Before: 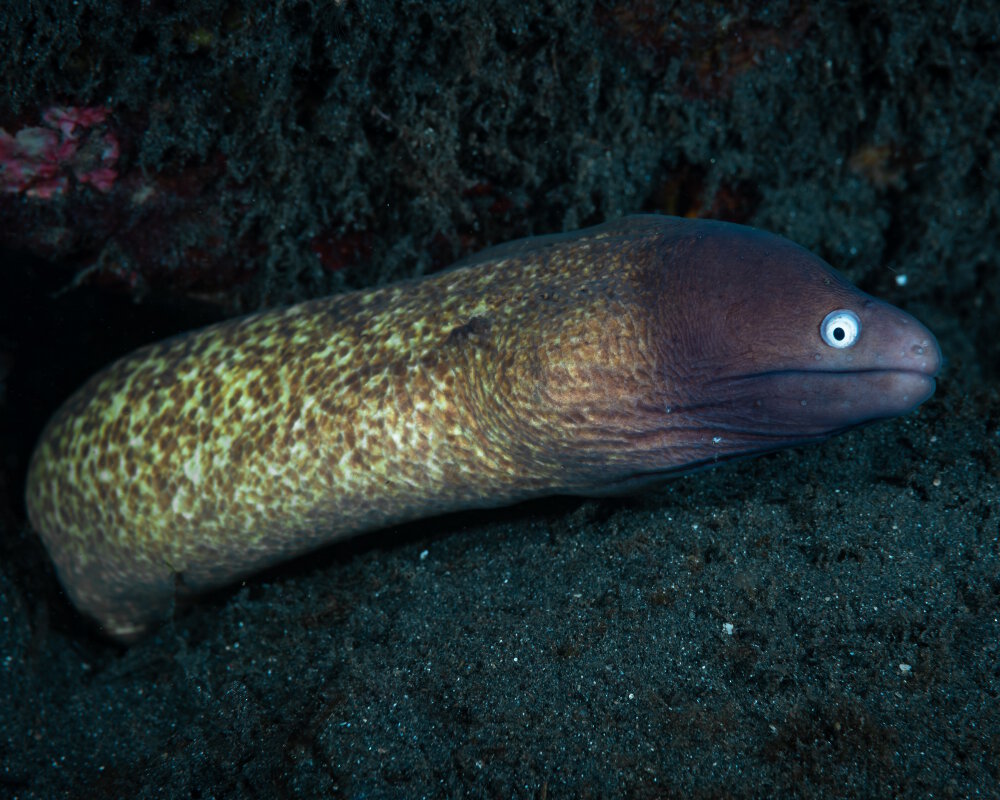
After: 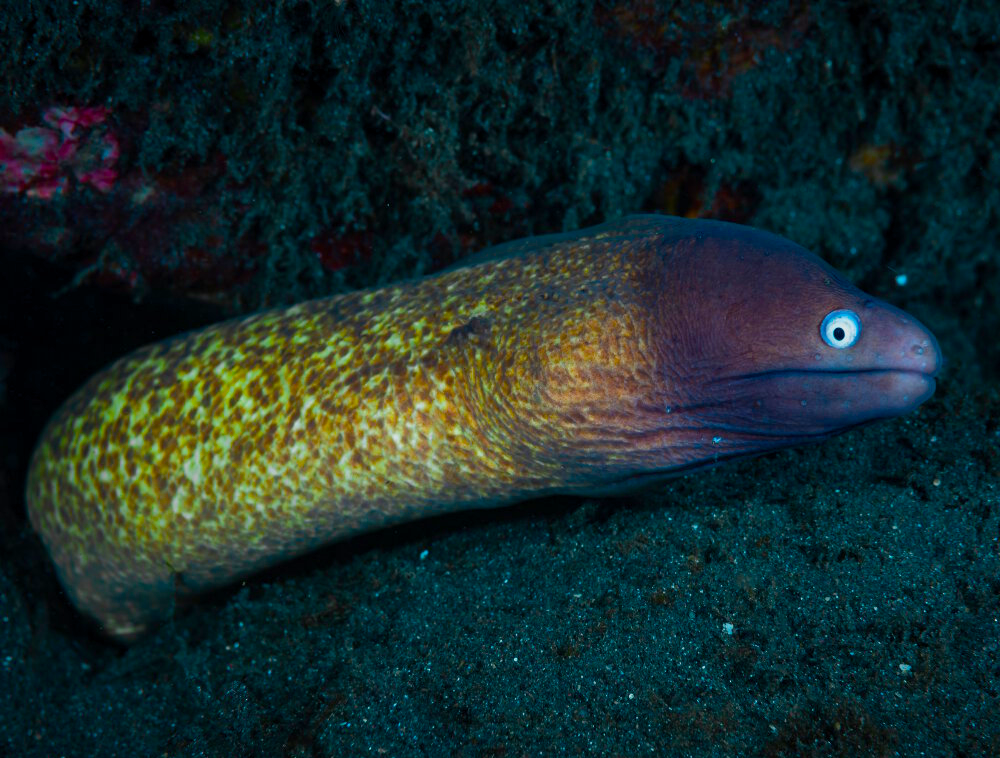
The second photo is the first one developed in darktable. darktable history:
exposure: exposure -0.359 EV, compensate highlight preservation false
crop and rotate: top 0.013%, bottom 5.143%
color balance rgb: linear chroma grading › global chroma 9.987%, perceptual saturation grading › global saturation 37.08%, perceptual saturation grading › shadows 34.547%, perceptual brilliance grading › mid-tones 10.603%, perceptual brilliance grading › shadows 15.003%, global vibrance 19.322%
